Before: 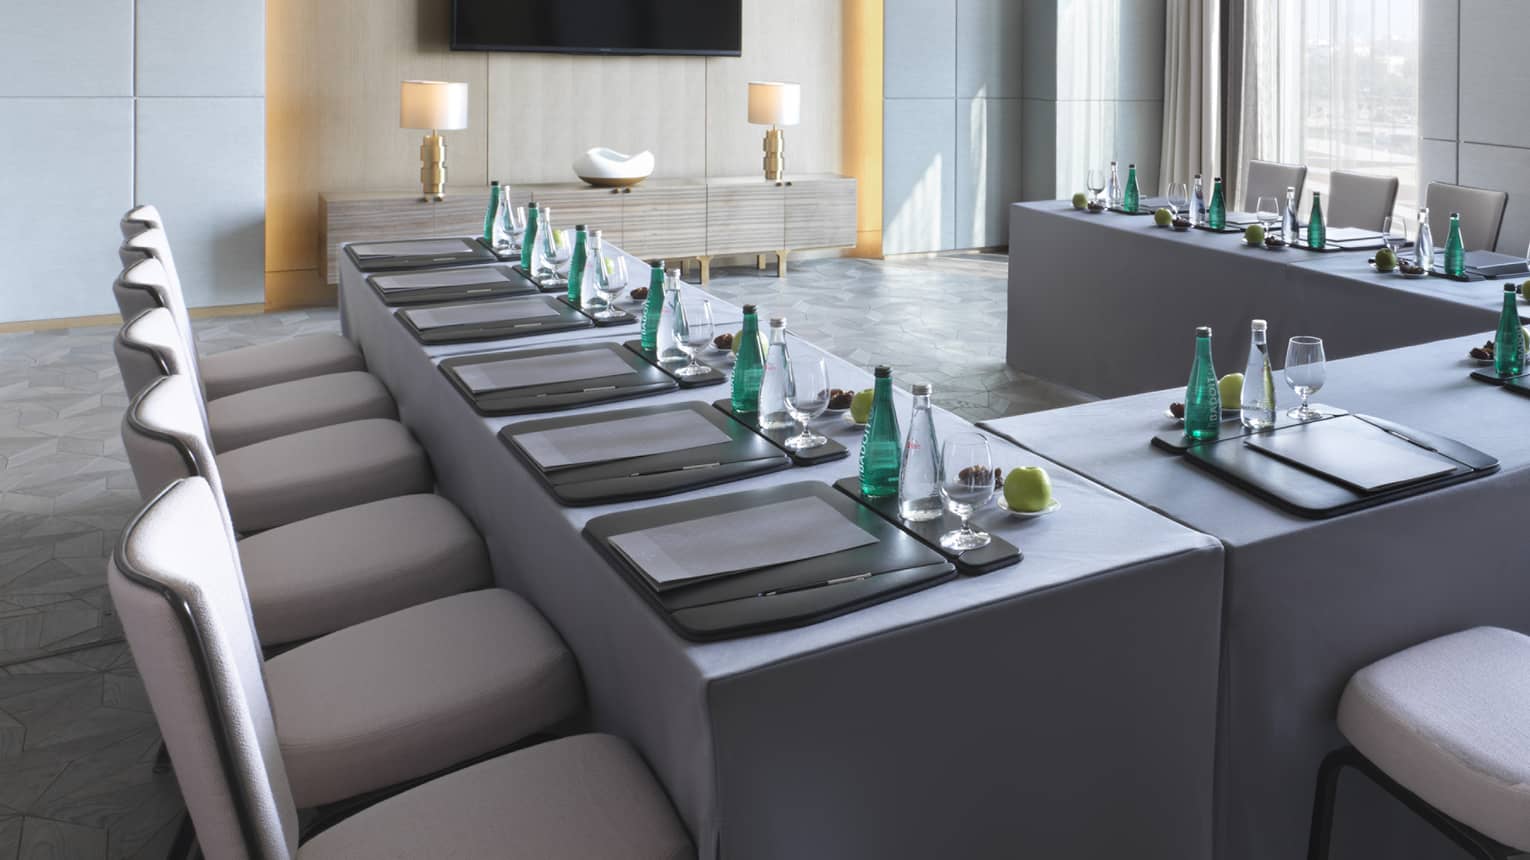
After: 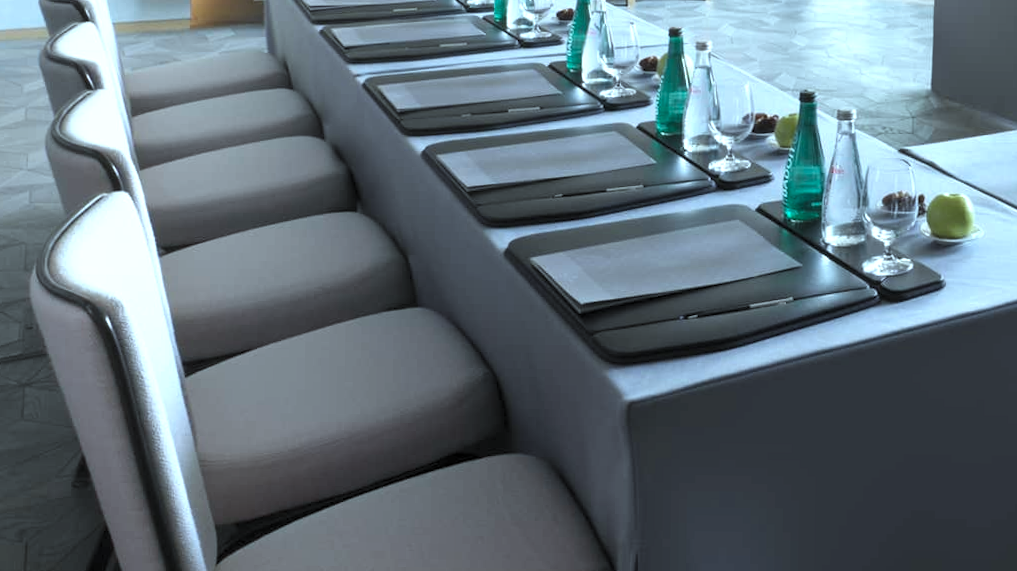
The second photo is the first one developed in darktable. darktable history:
levels: levels [0.055, 0.477, 0.9]
color correction: highlights a* -10.04, highlights b* -10.37
crop and rotate: angle -0.82°, left 3.85%, top 31.828%, right 27.992%
